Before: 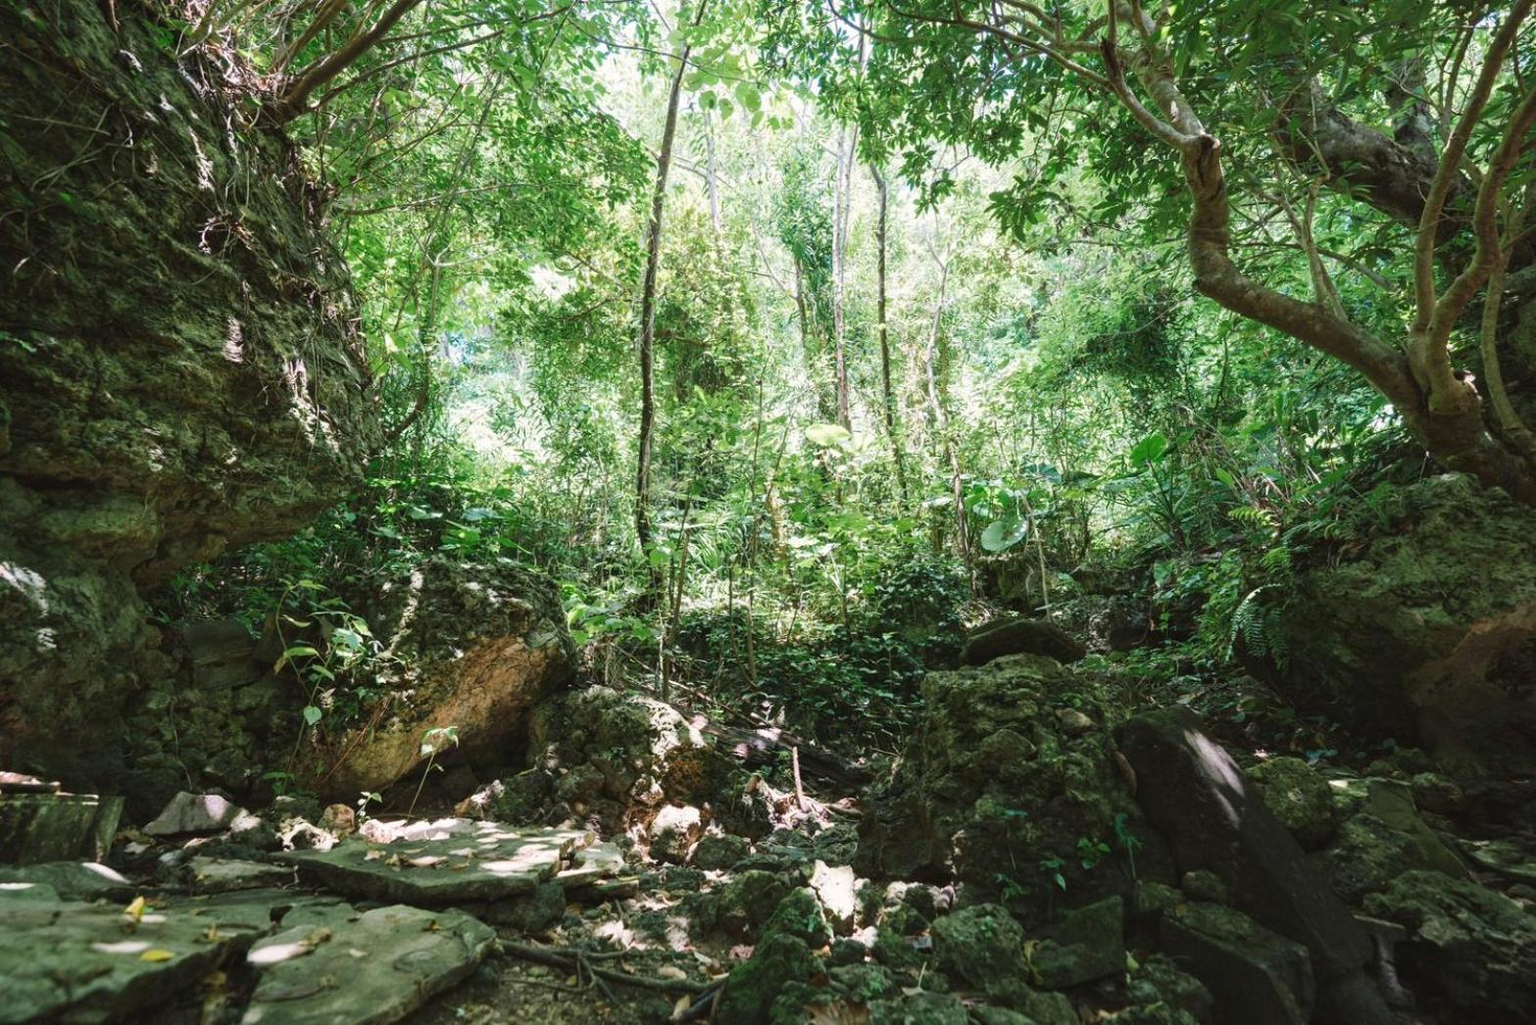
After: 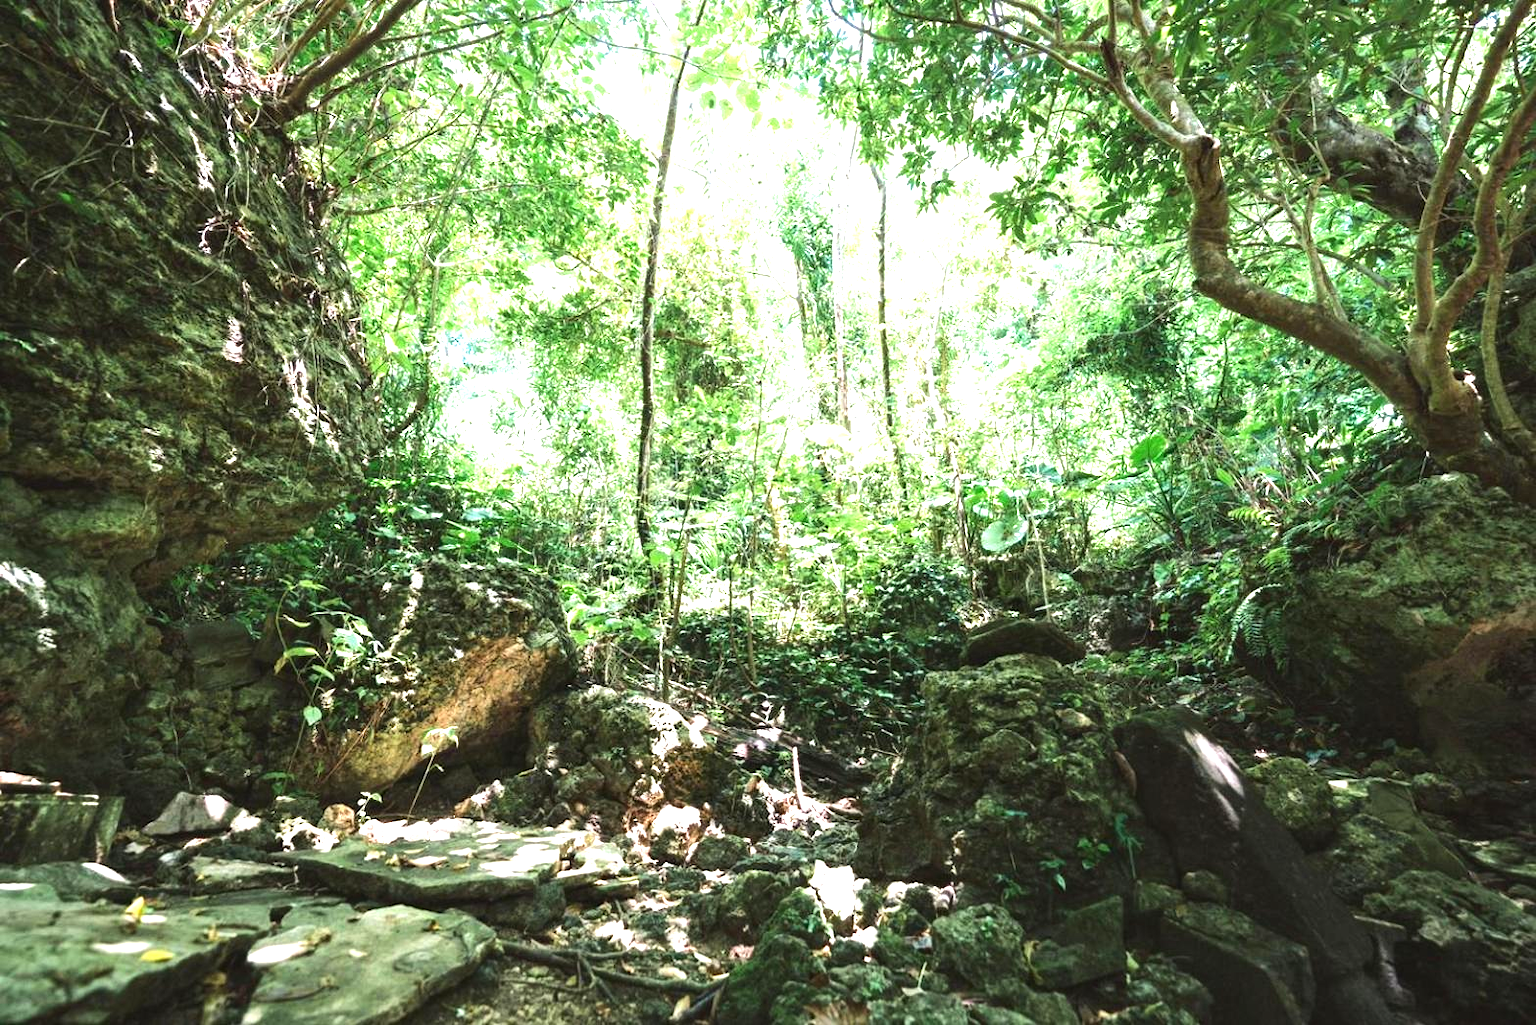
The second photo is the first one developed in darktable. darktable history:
tone equalizer: -8 EV -0.417 EV, -7 EV -0.389 EV, -6 EV -0.333 EV, -5 EV -0.222 EV, -3 EV 0.222 EV, -2 EV 0.333 EV, -1 EV 0.389 EV, +0 EV 0.417 EV, edges refinement/feathering 500, mask exposure compensation -1.57 EV, preserve details no
exposure: exposure 1 EV, compensate highlight preservation false
